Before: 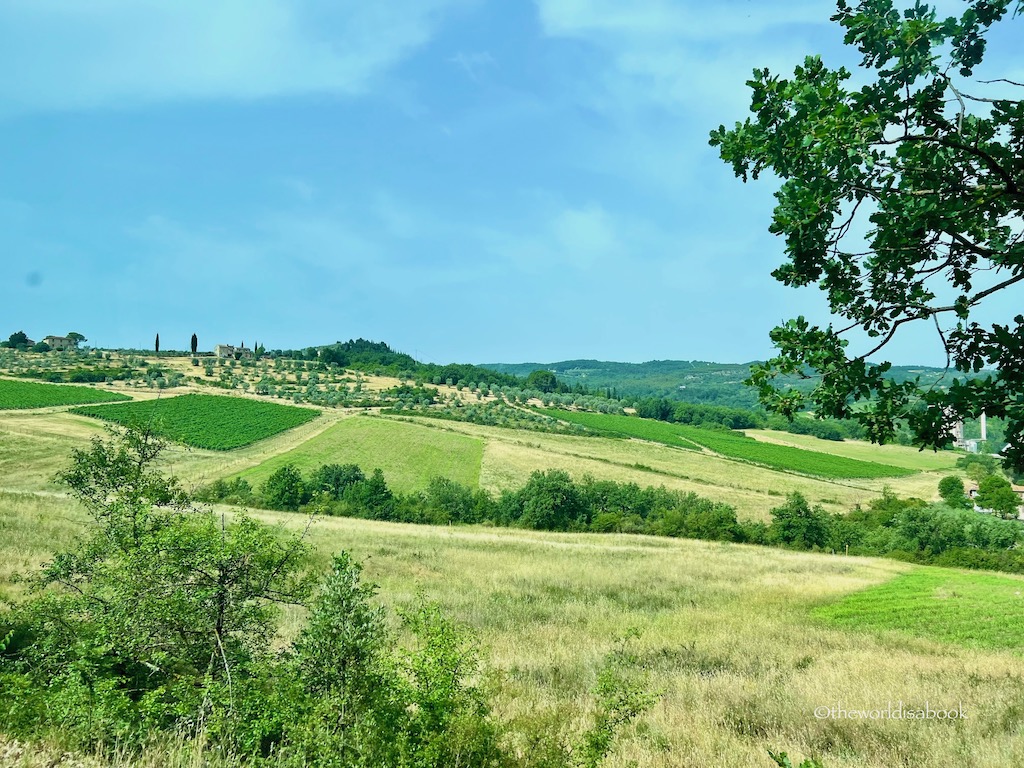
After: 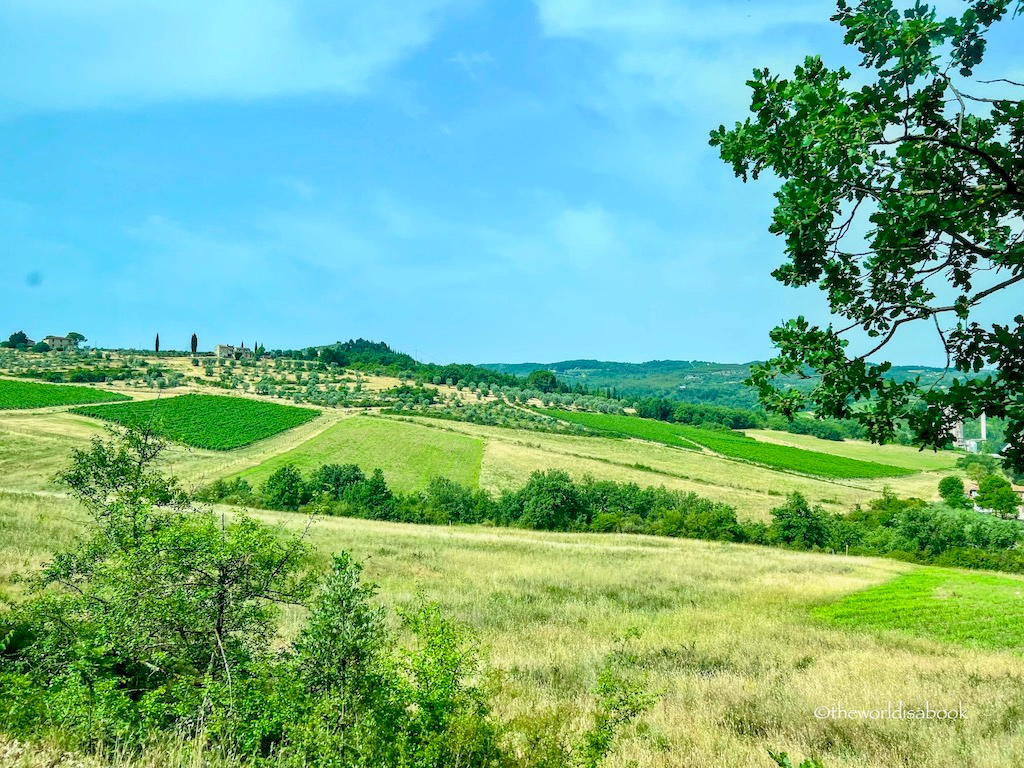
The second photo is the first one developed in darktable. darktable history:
local contrast: on, module defaults
contrast brightness saturation: contrast 0.07, brightness 0.08, saturation 0.18
